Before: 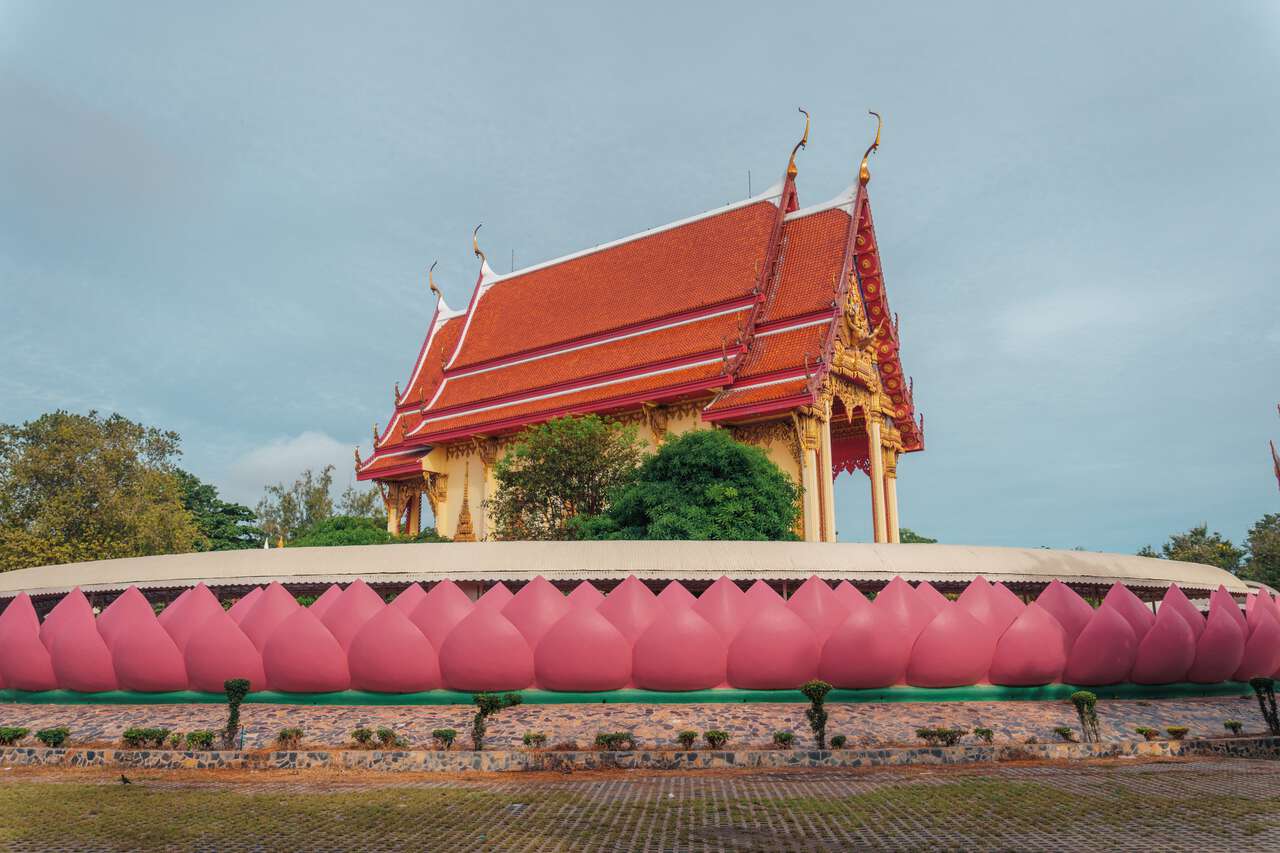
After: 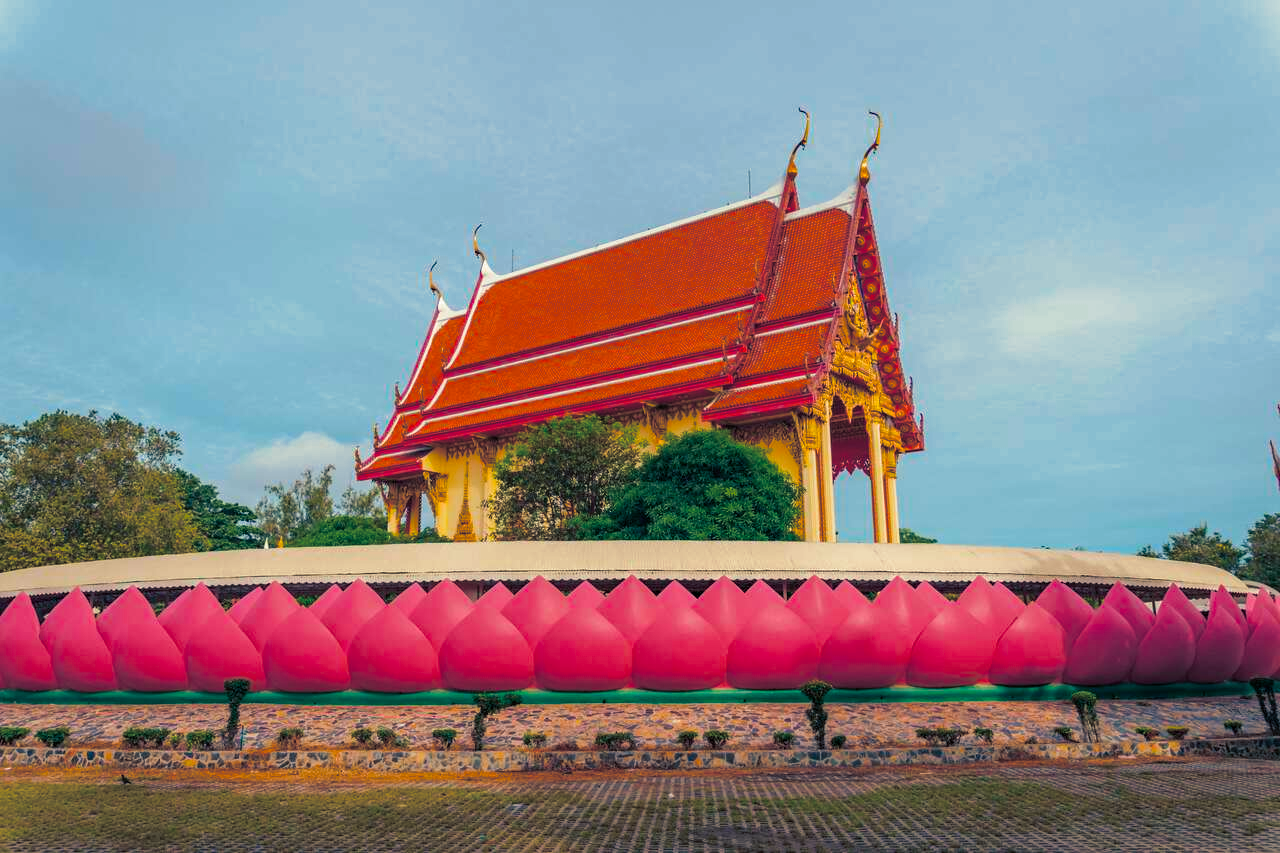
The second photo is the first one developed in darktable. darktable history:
haze removal: compatibility mode true, adaptive false
rotate and perspective: crop left 0, crop top 0
split-toning: shadows › hue 216°, shadows › saturation 1, highlights › hue 57.6°, balance -33.4
color balance rgb: linear chroma grading › global chroma 15%, perceptual saturation grading › global saturation 30%
